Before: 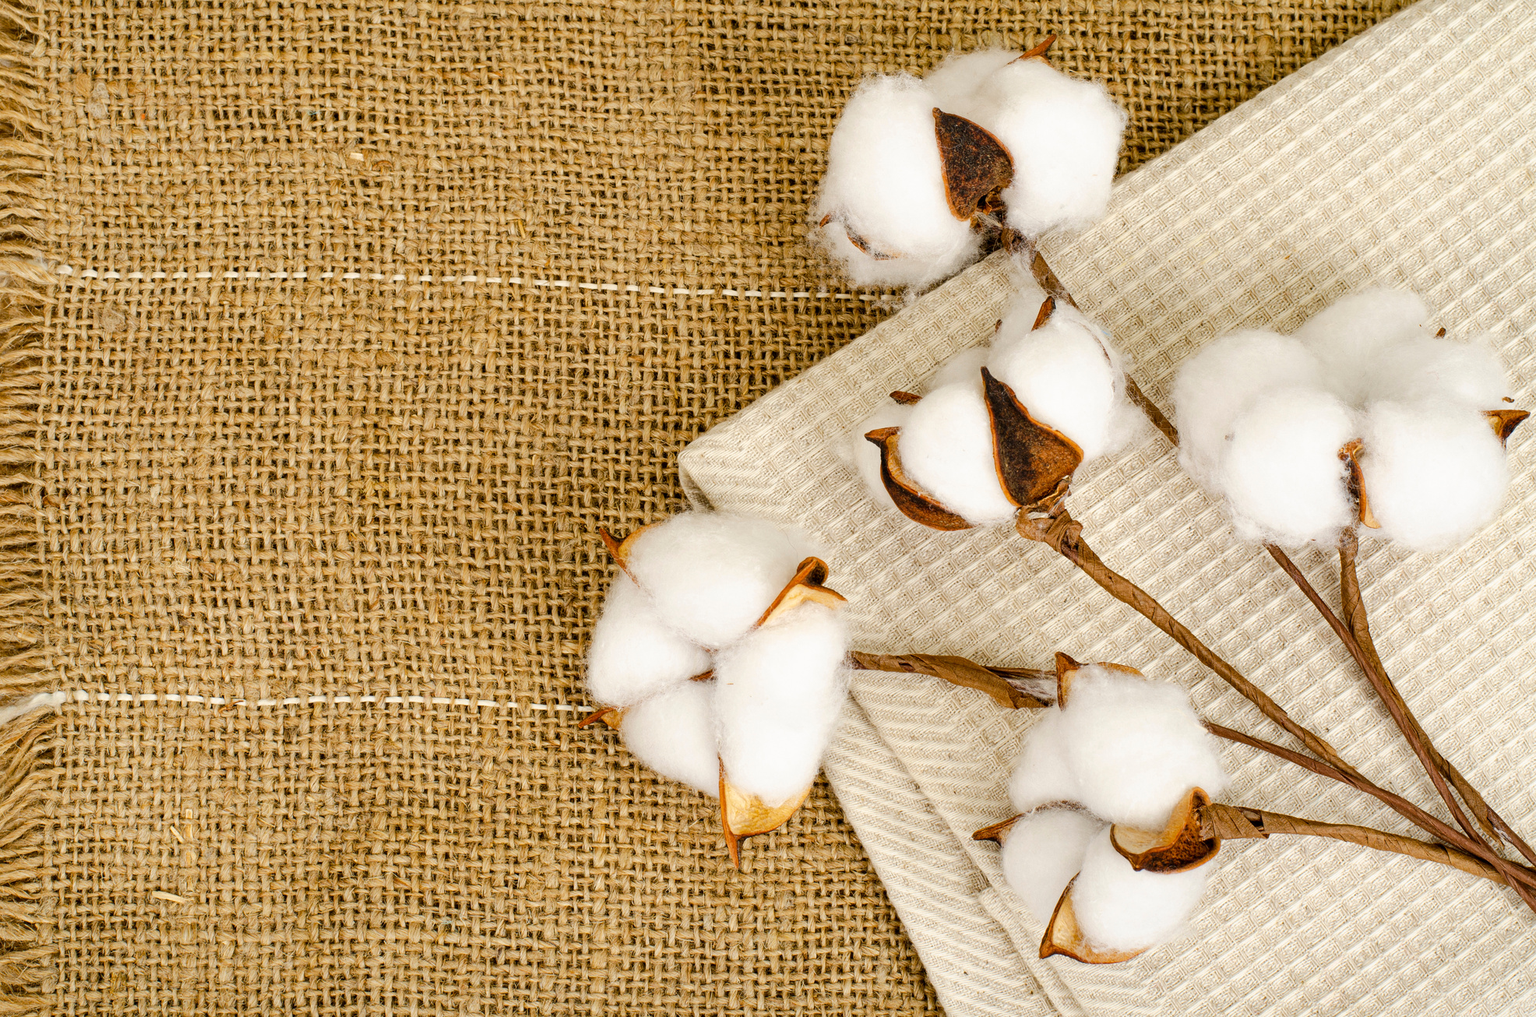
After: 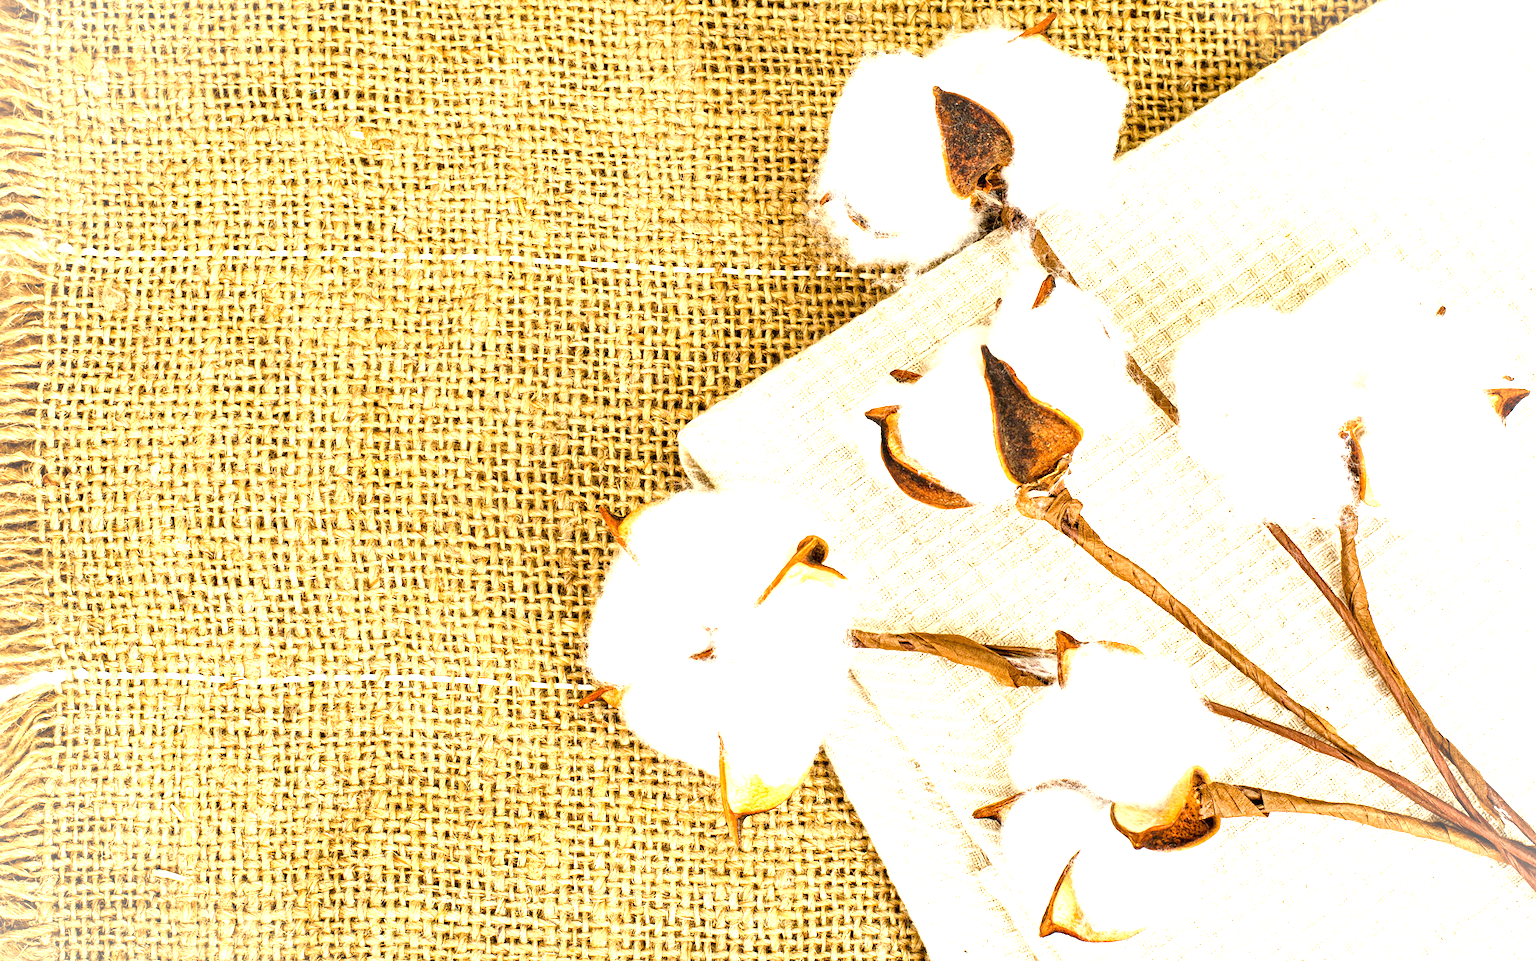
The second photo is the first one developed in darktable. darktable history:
crop and rotate: top 2.191%, bottom 3.28%
exposure: black level correction 0, exposure 1.441 EV, compensate highlight preservation false
vignetting: fall-off start 88.99%, fall-off radius 43.33%, brightness 0.313, saturation 0, width/height ratio 1.159
